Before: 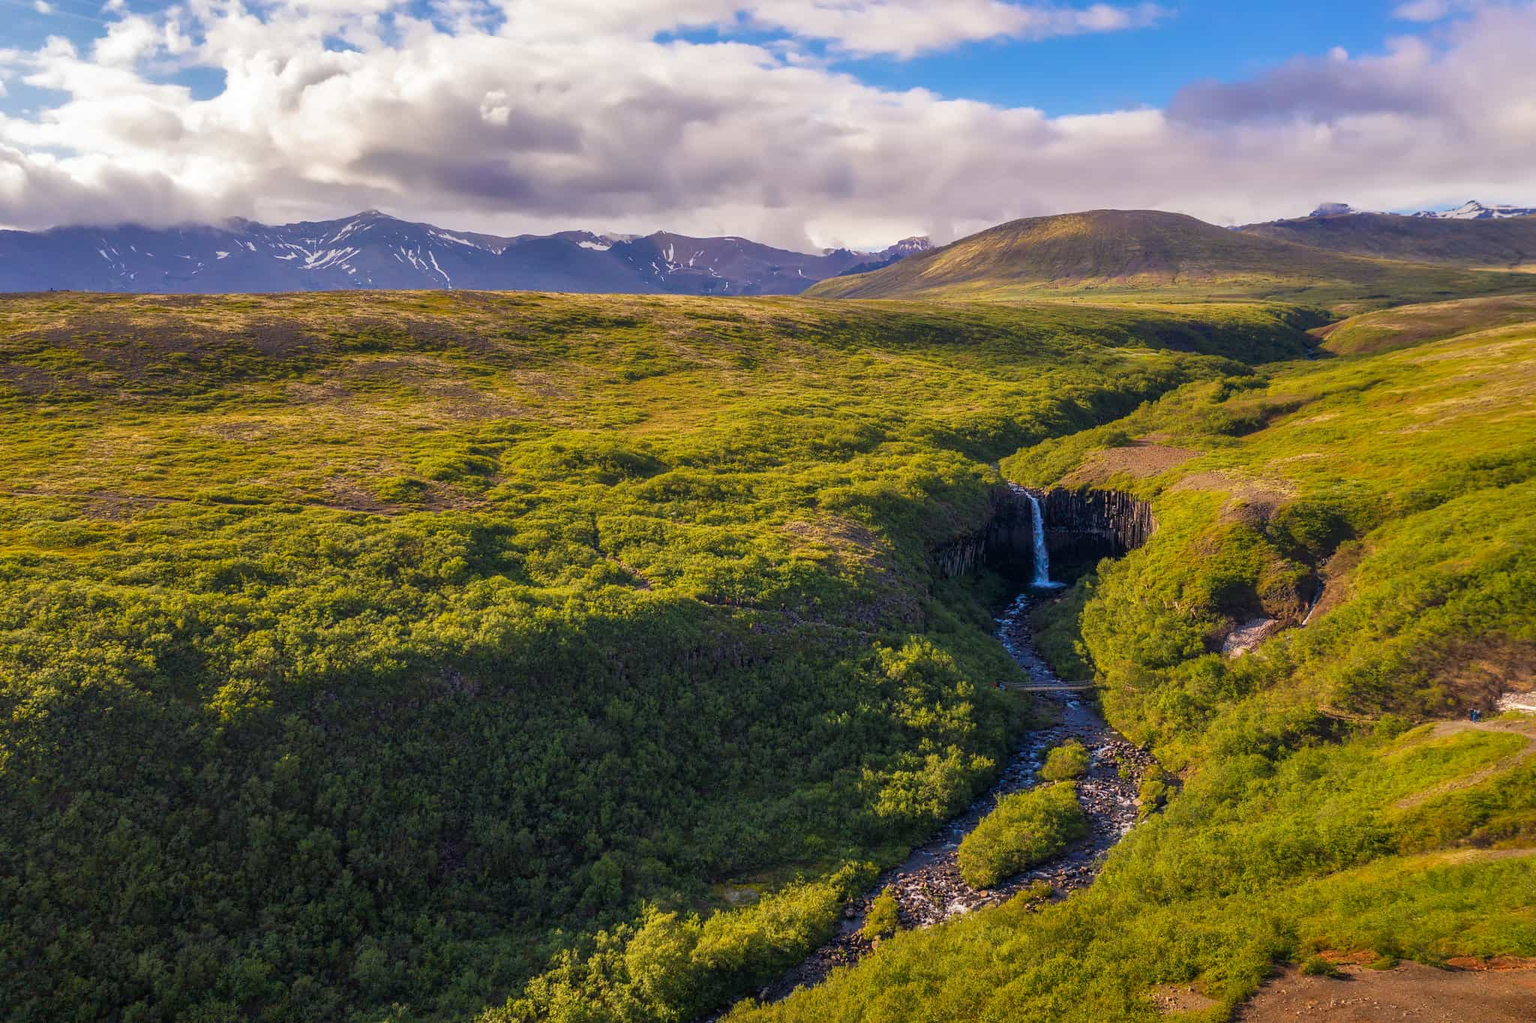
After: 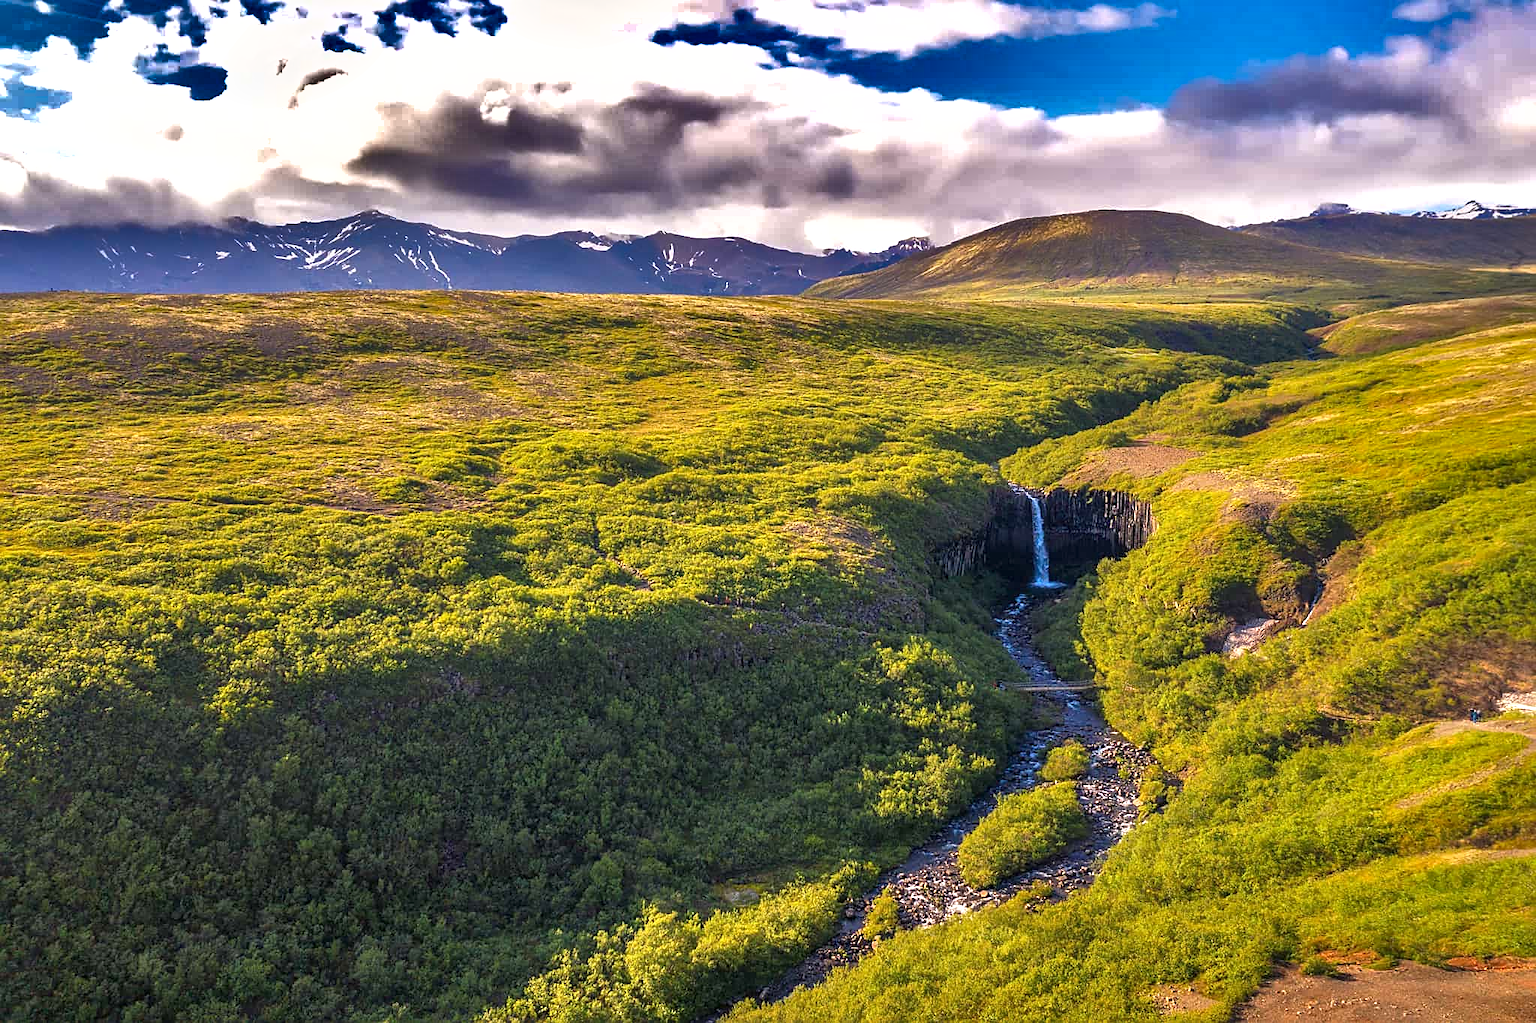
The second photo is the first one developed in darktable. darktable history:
shadows and highlights: shadows 20.99, highlights -80.9, soften with gaussian
exposure: black level correction 0, exposure 0.702 EV, compensate highlight preservation false
sharpen: amount 0.496
